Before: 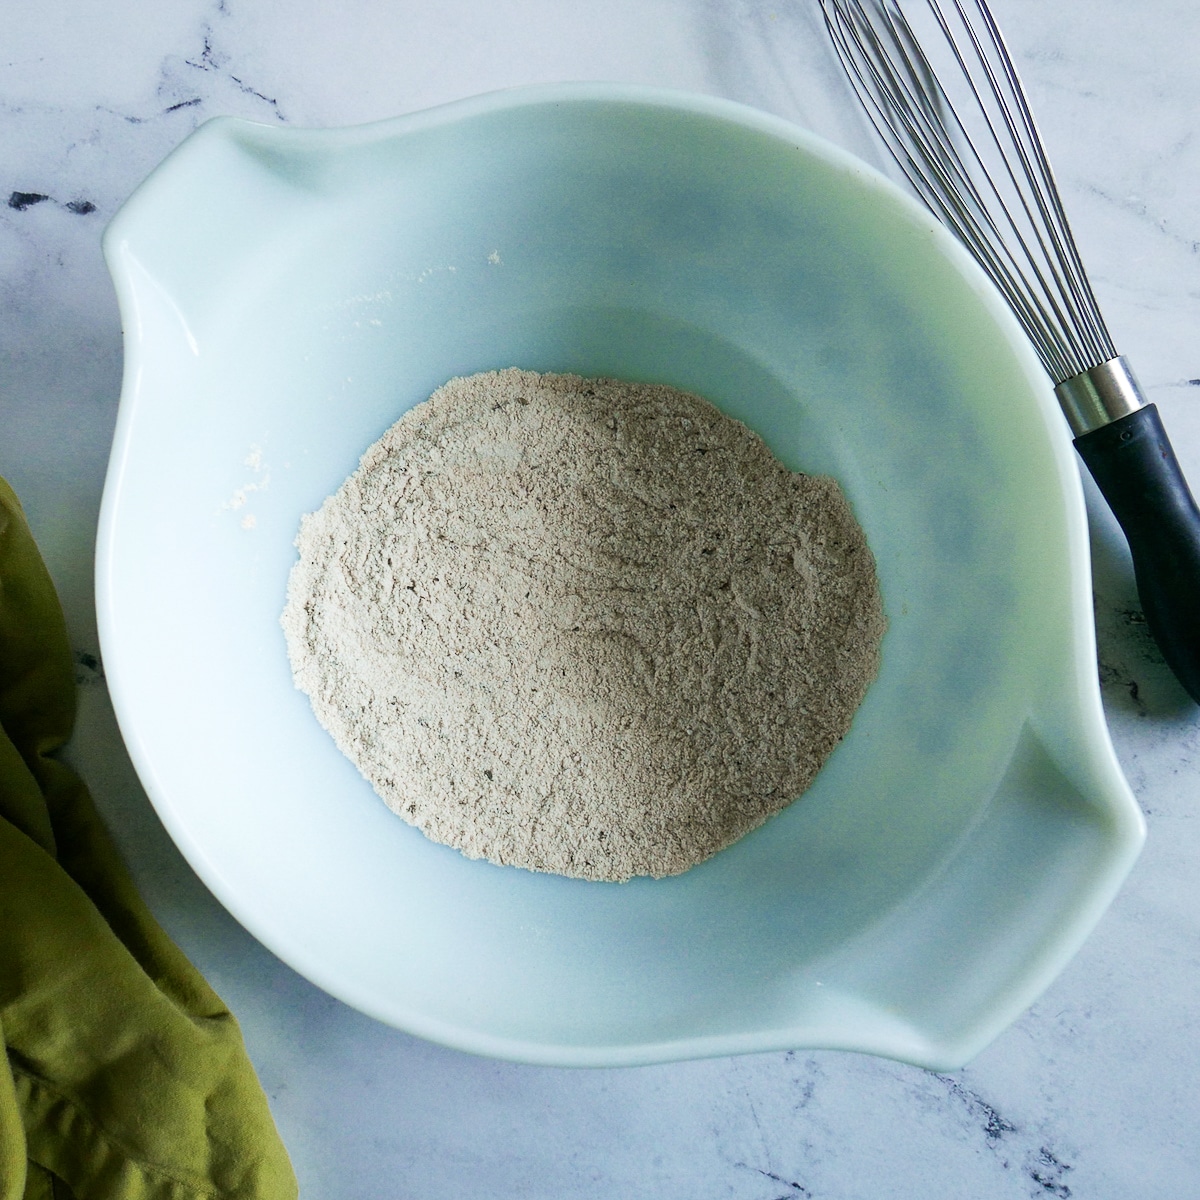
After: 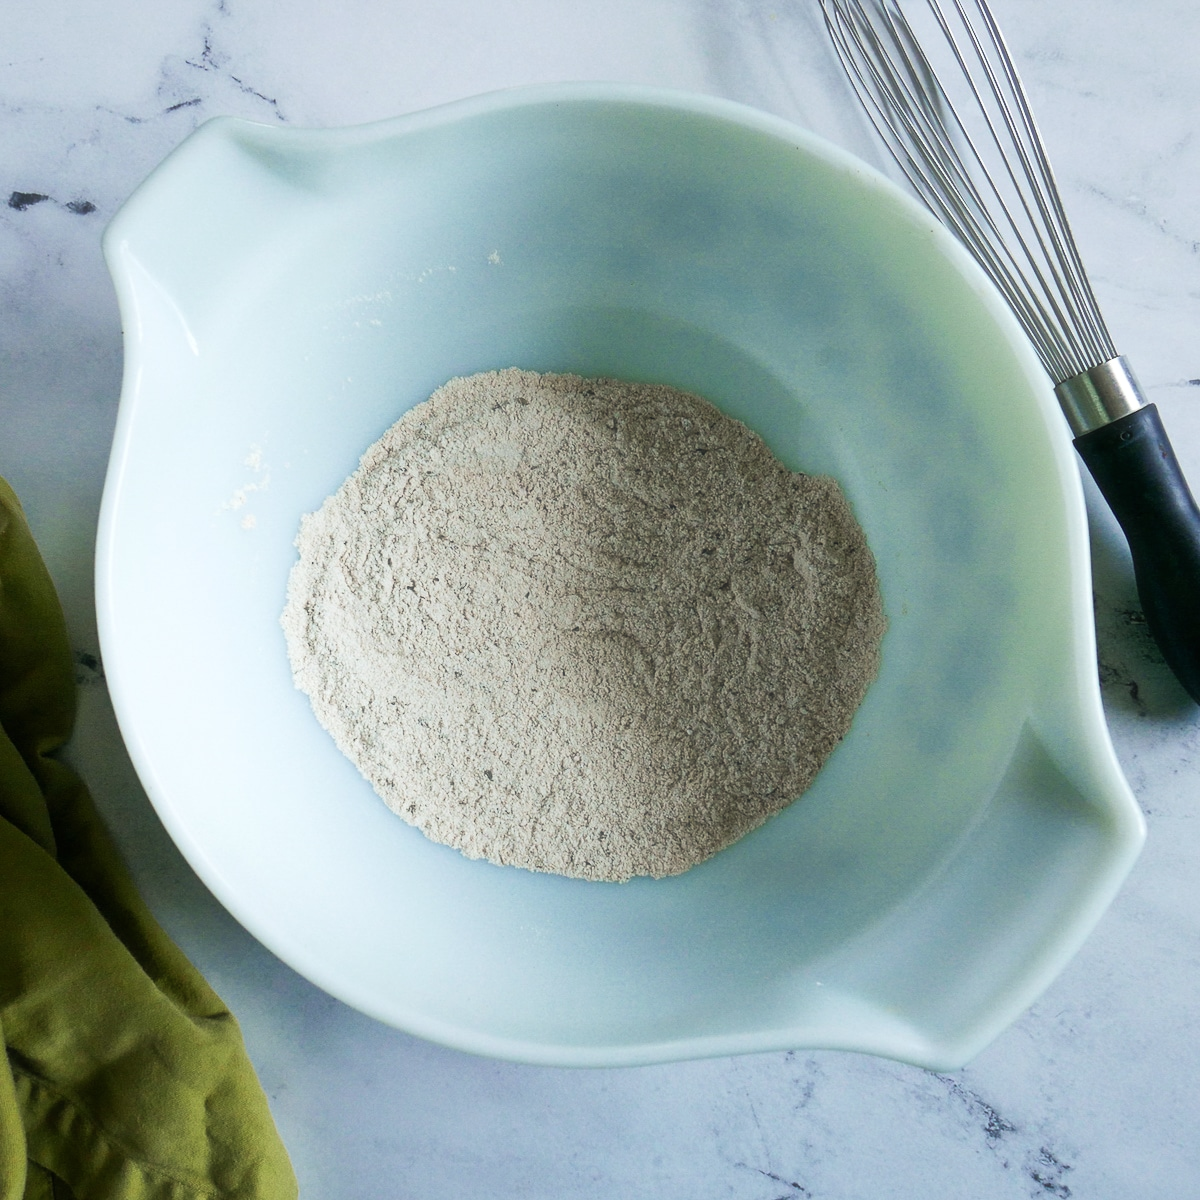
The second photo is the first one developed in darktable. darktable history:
haze removal: strength -0.113, compatibility mode true, adaptive false
tone equalizer: edges refinement/feathering 500, mask exposure compensation -1.57 EV, preserve details no
